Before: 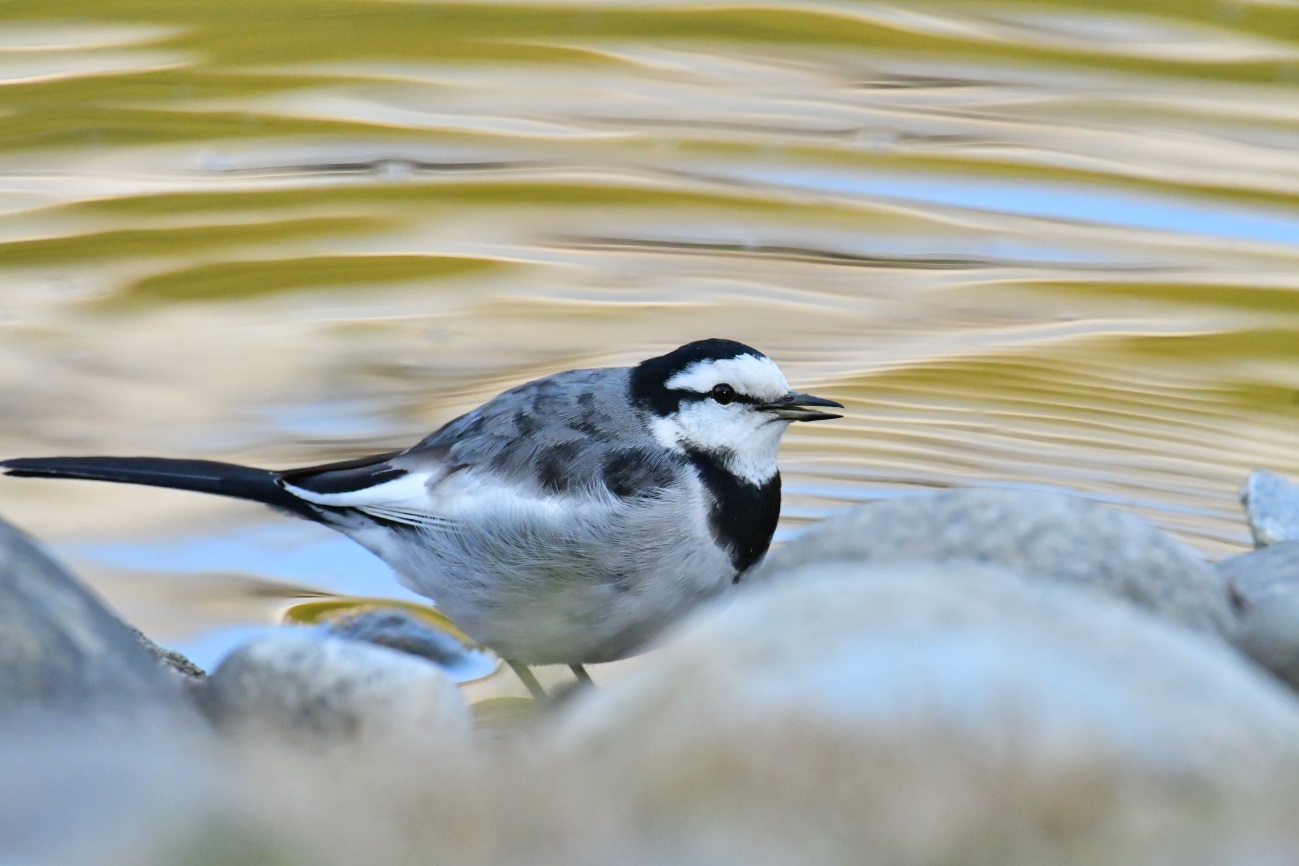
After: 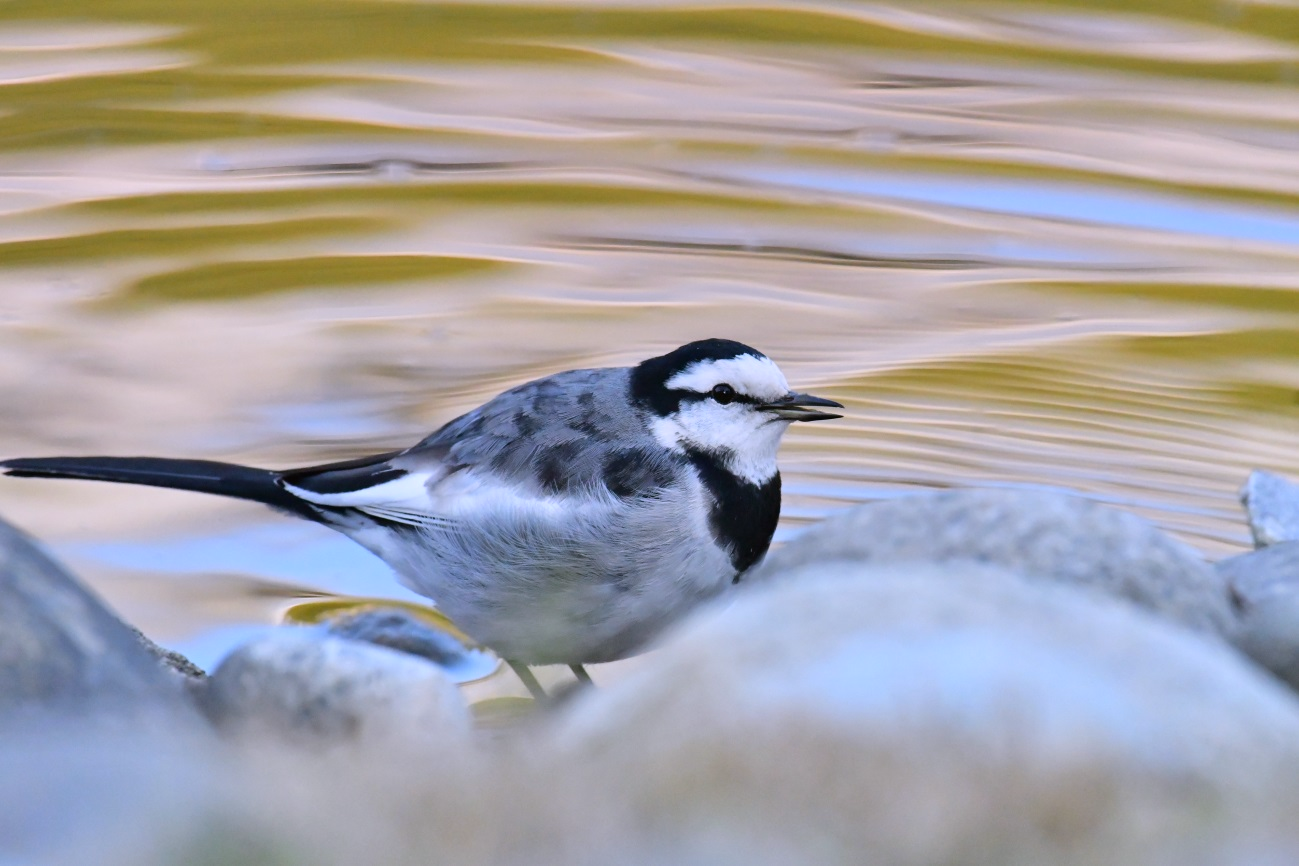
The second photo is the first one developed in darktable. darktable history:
base curve: preserve colors none
graduated density: density 0.38 EV, hardness 21%, rotation -6.11°, saturation 32%
white balance: red 1.004, blue 1.096
